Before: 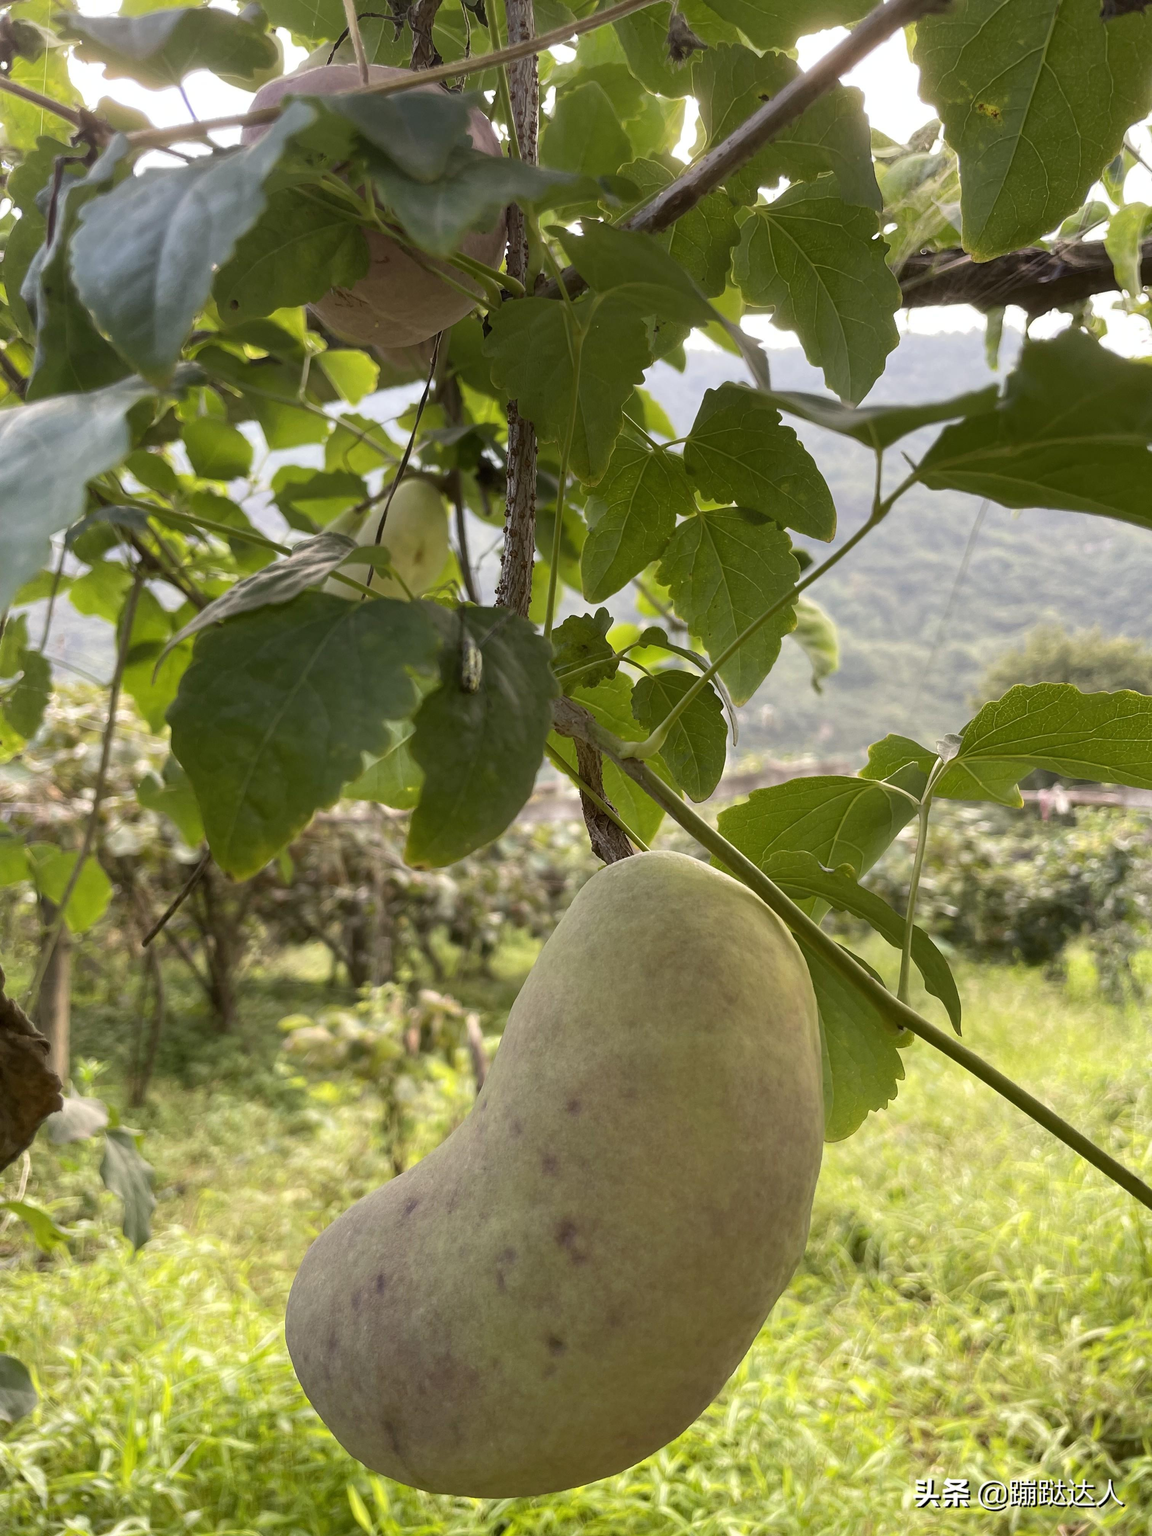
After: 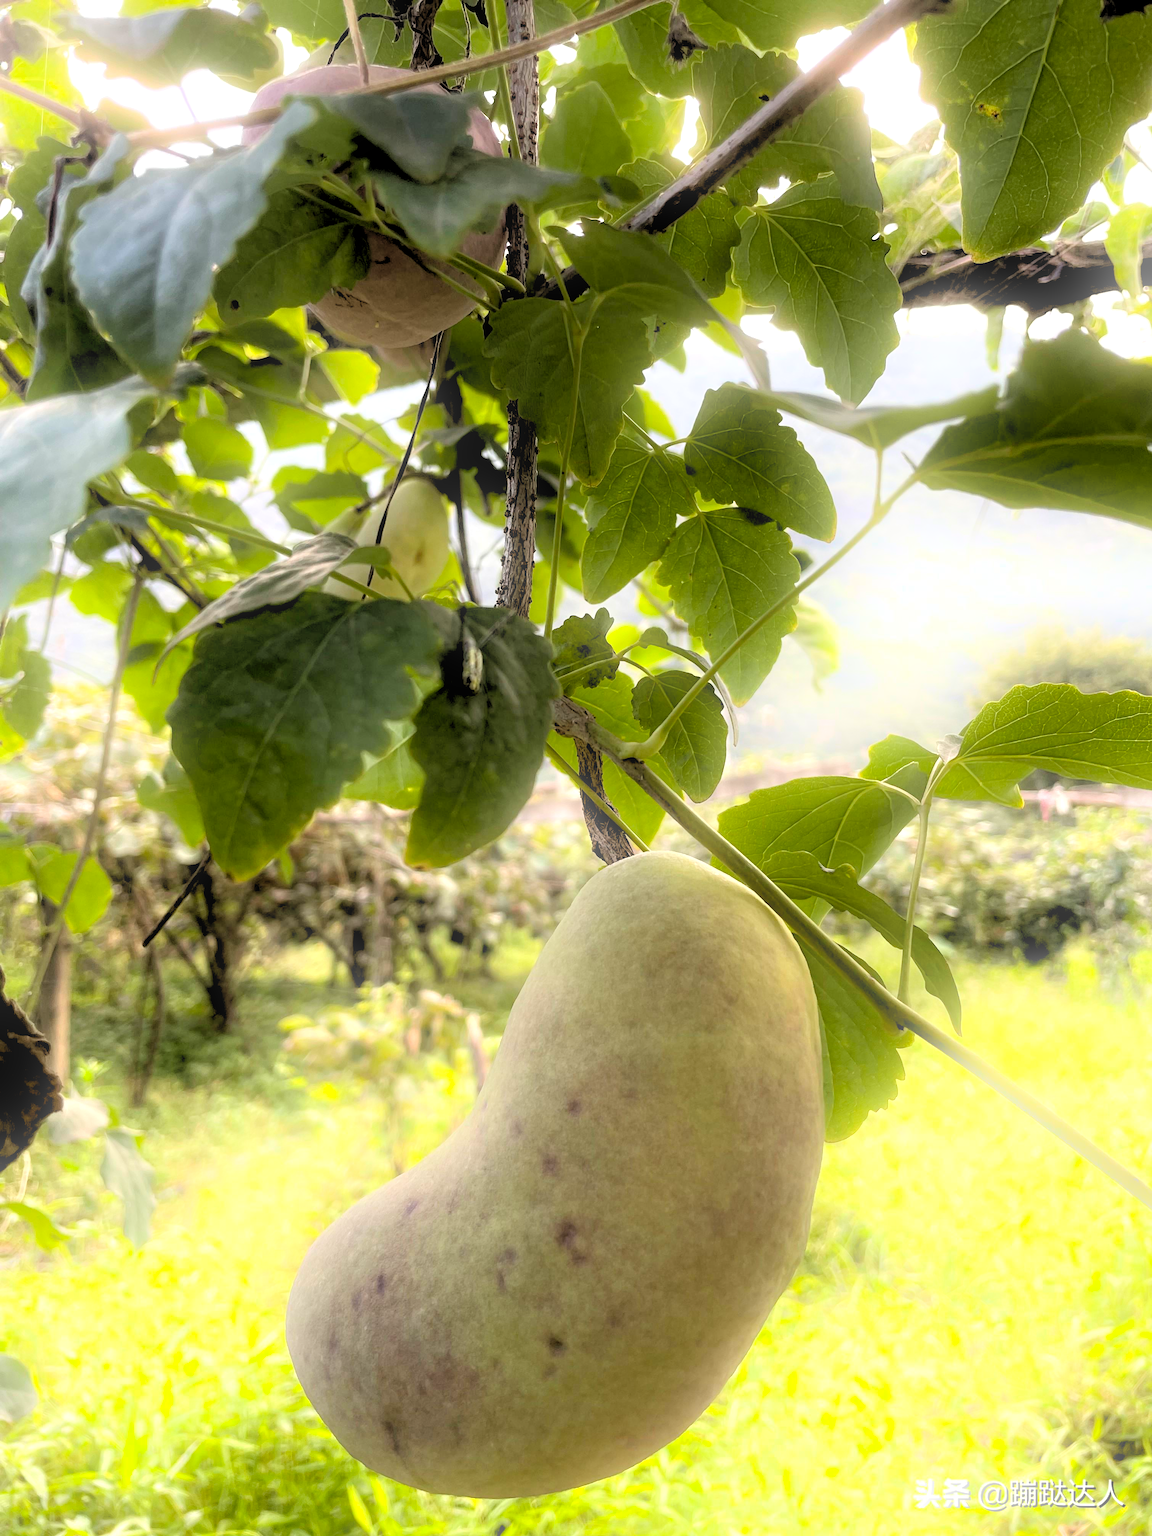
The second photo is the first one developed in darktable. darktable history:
levels: levels [0, 0.435, 0.917]
bloom: on, module defaults
rgb levels: levels [[0.029, 0.461, 0.922], [0, 0.5, 1], [0, 0.5, 1]]
